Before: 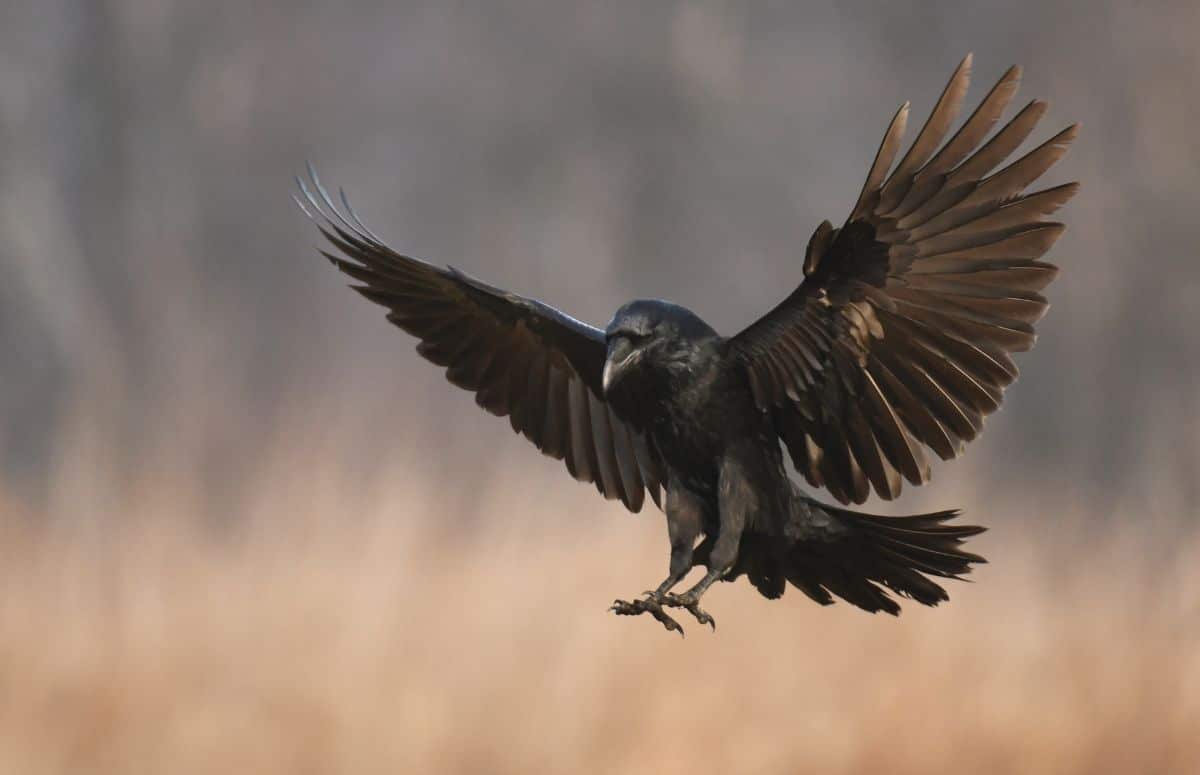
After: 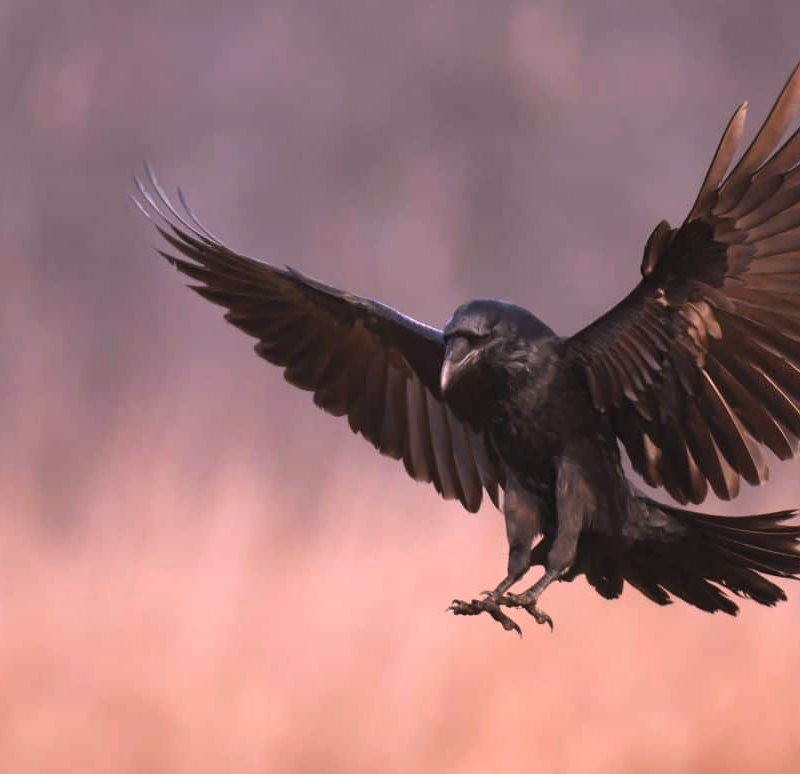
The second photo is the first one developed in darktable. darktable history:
white balance: red 1.188, blue 1.11
crop and rotate: left 13.537%, right 19.796%
